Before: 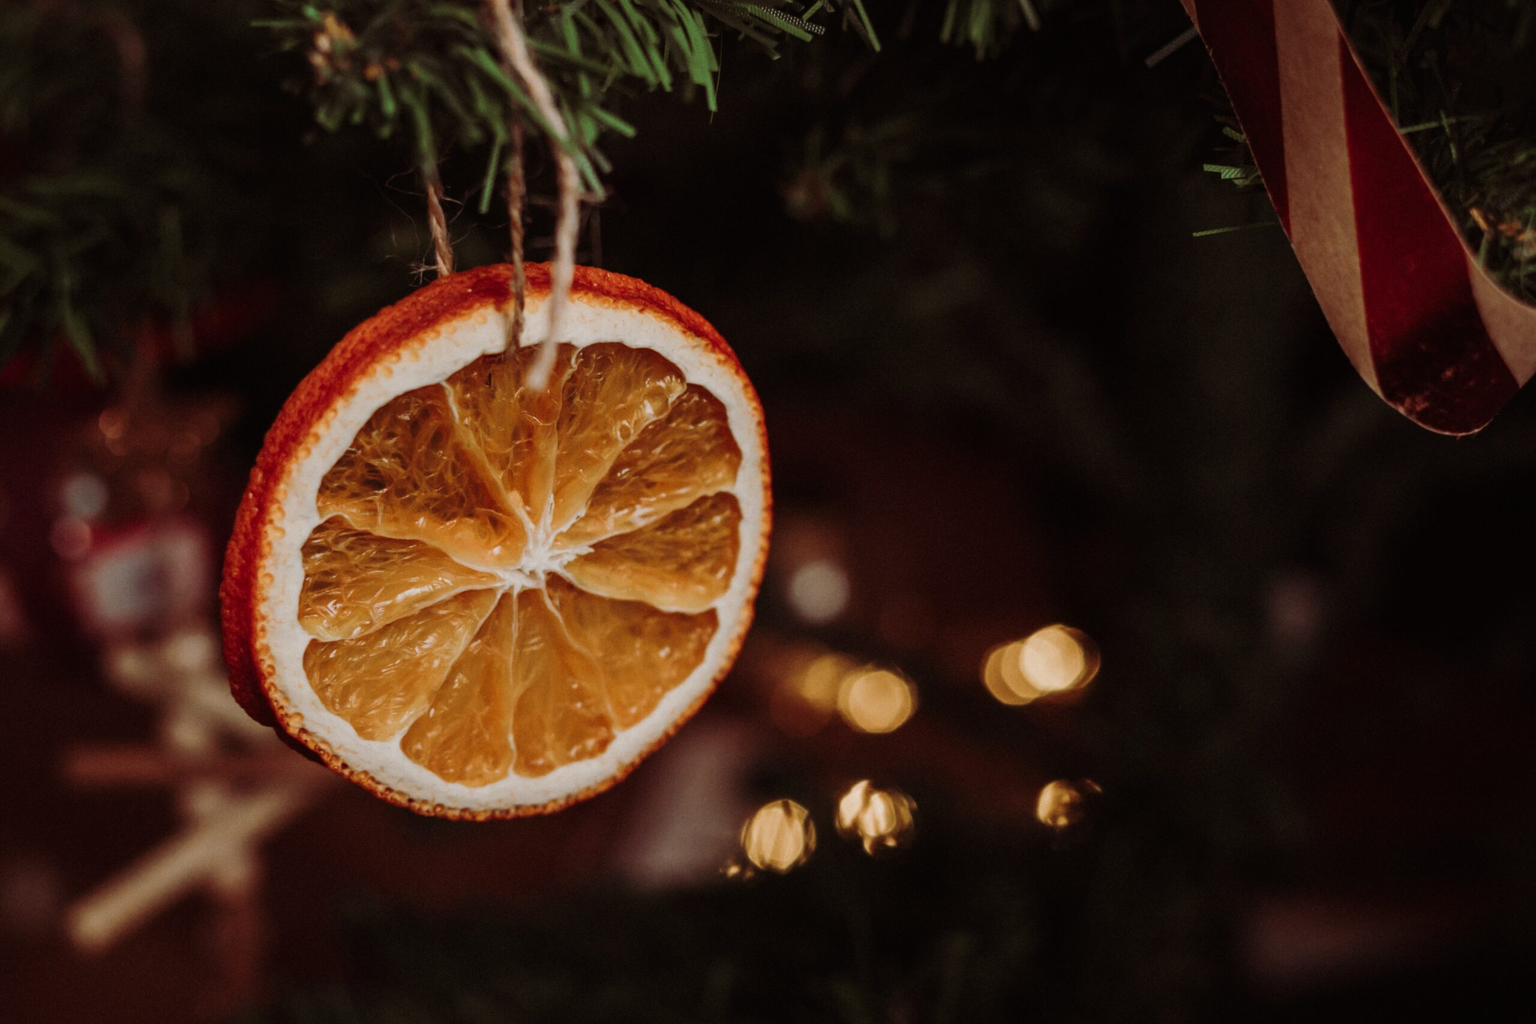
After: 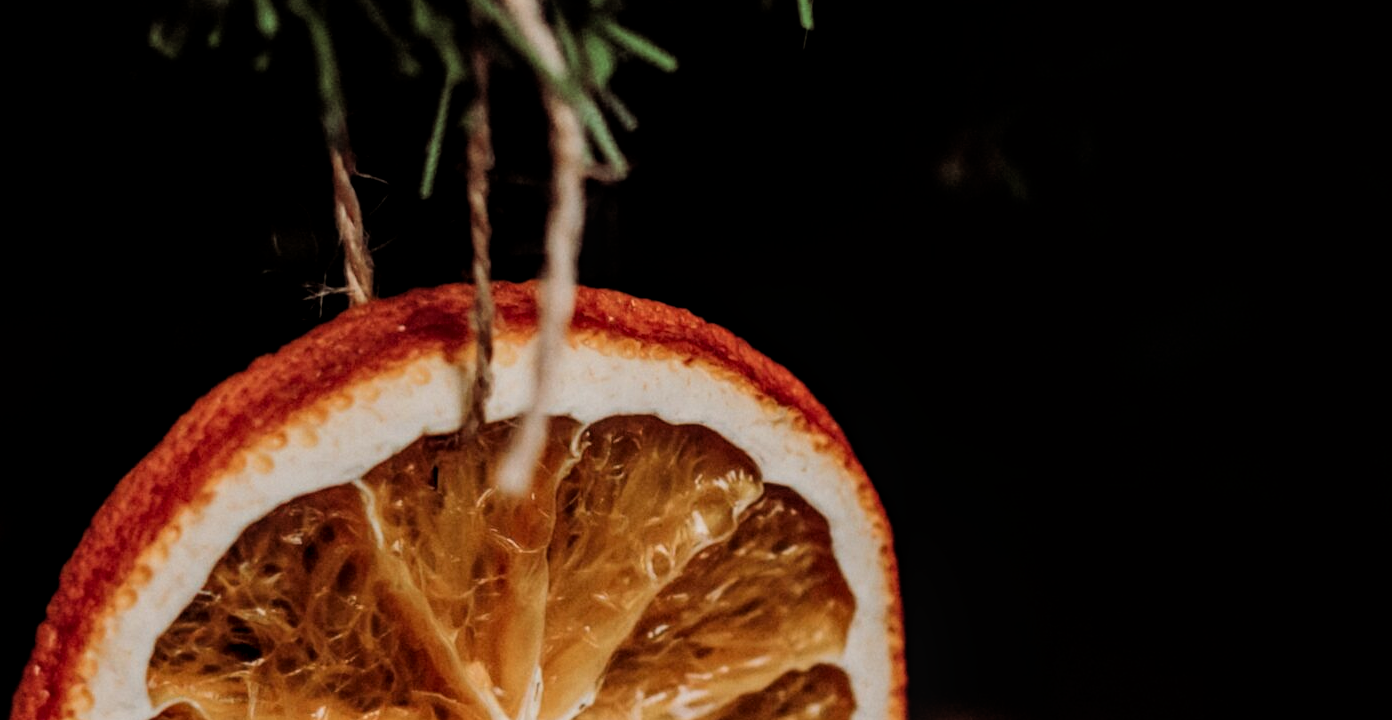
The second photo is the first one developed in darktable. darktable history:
crop: left 14.894%, top 9.164%, right 30.712%, bottom 48.62%
filmic rgb: black relative exposure -5.14 EV, white relative exposure 3.99 EV, threshold 3 EV, hardness 2.89, contrast 1.299, color science v6 (2022), enable highlight reconstruction true
local contrast: on, module defaults
